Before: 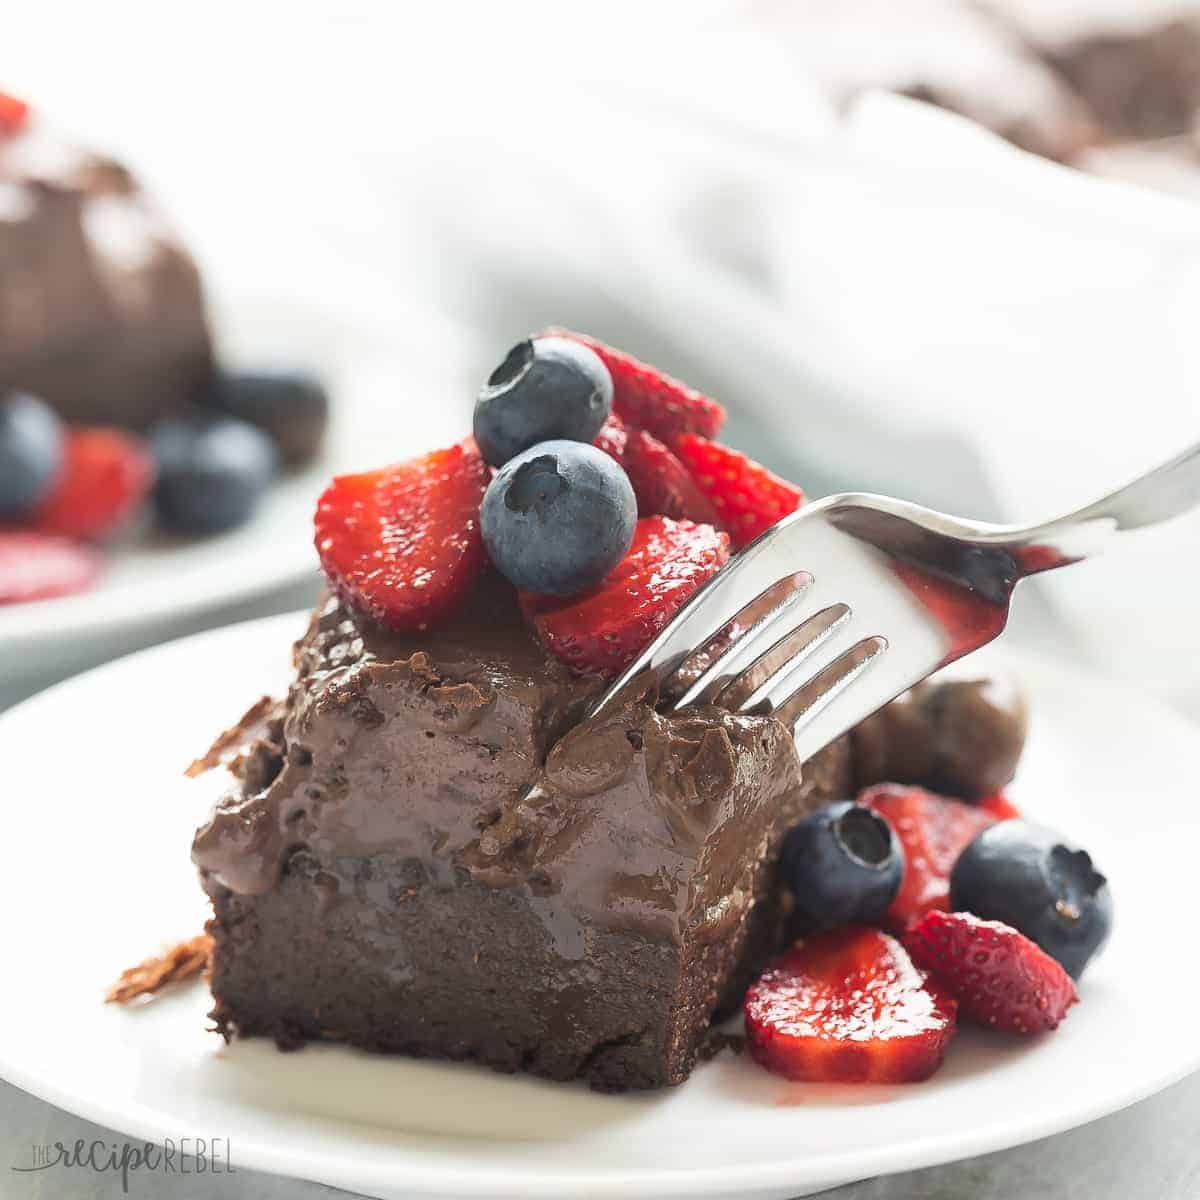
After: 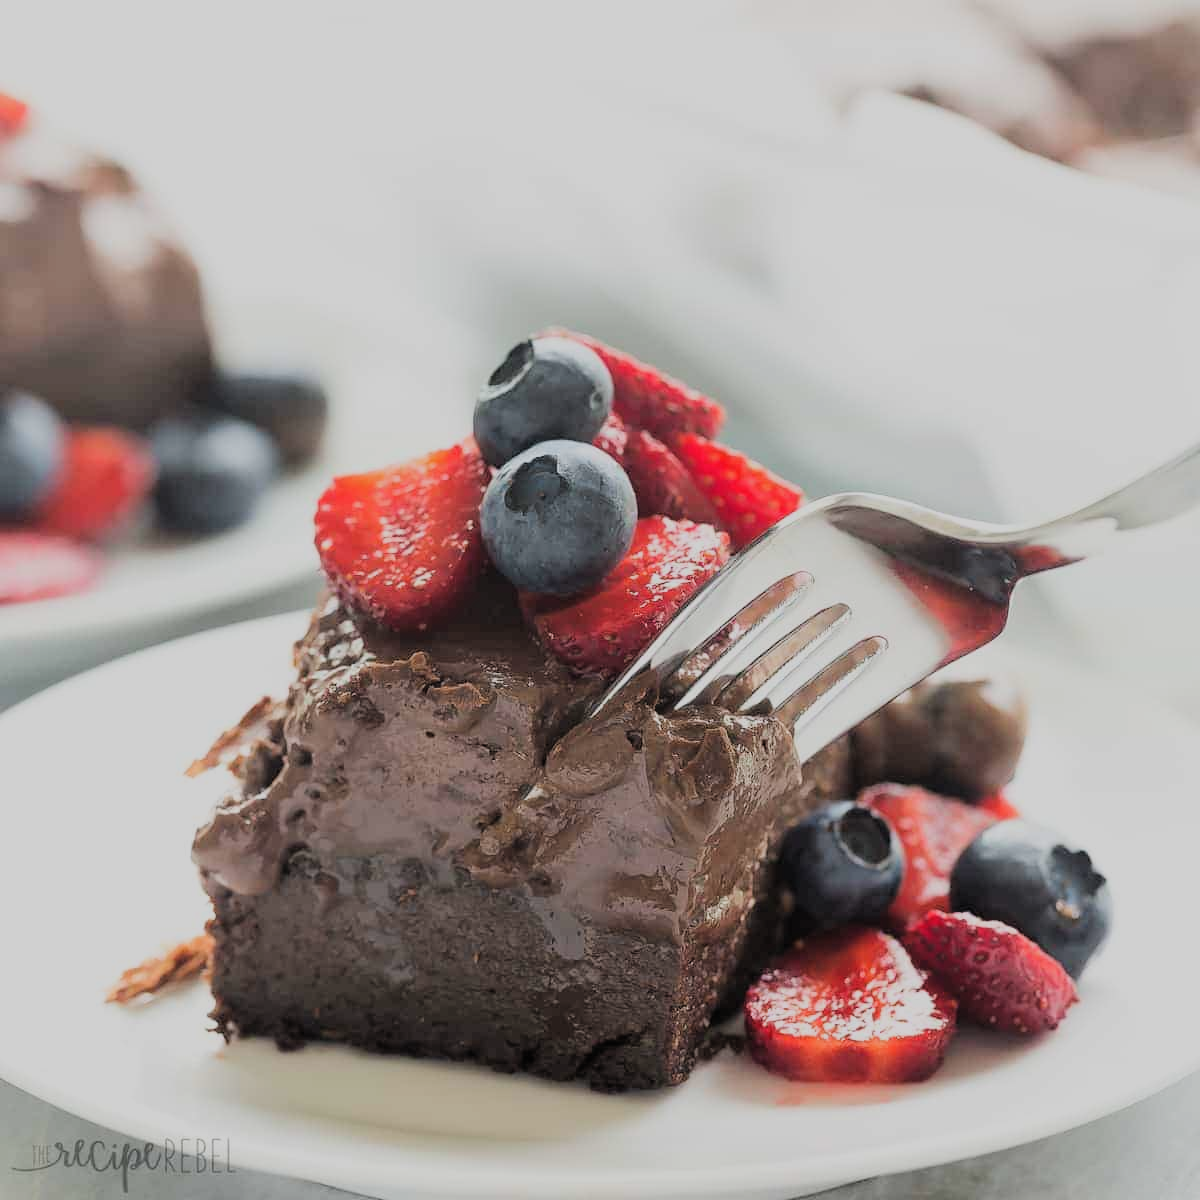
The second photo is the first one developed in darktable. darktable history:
filmic rgb: black relative exposure -7.2 EV, white relative exposure 5.35 EV, threshold 3.05 EV, hardness 3.03, add noise in highlights 0.002, preserve chrominance luminance Y, color science v3 (2019), use custom middle-gray values true, contrast in highlights soft, enable highlight reconstruction true
